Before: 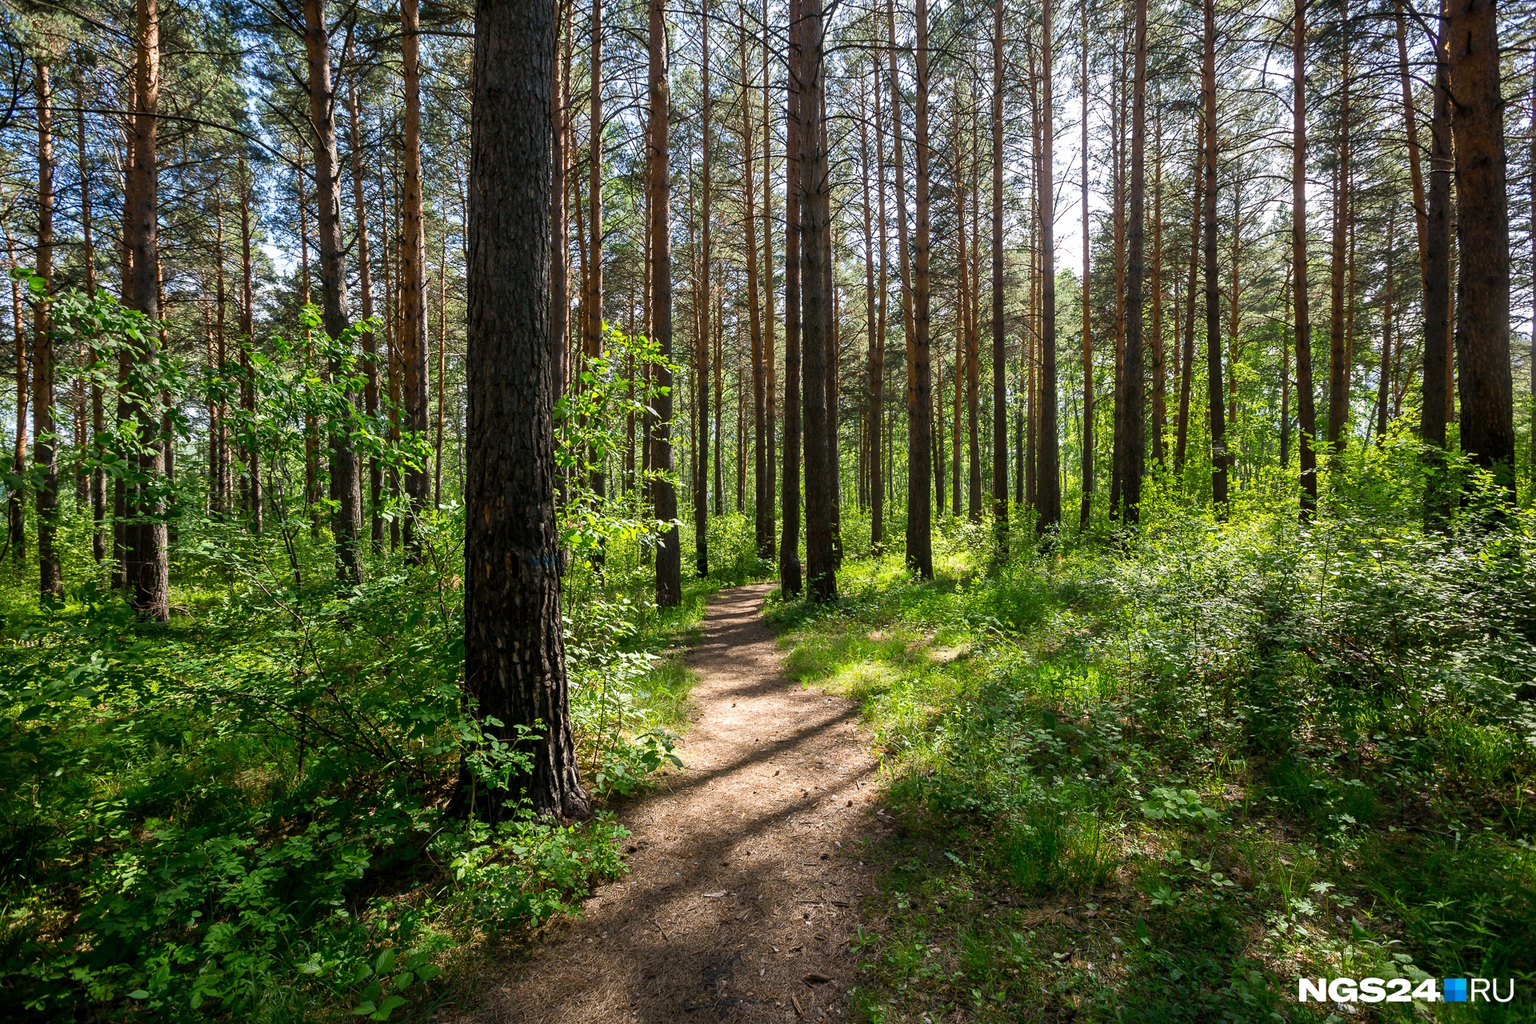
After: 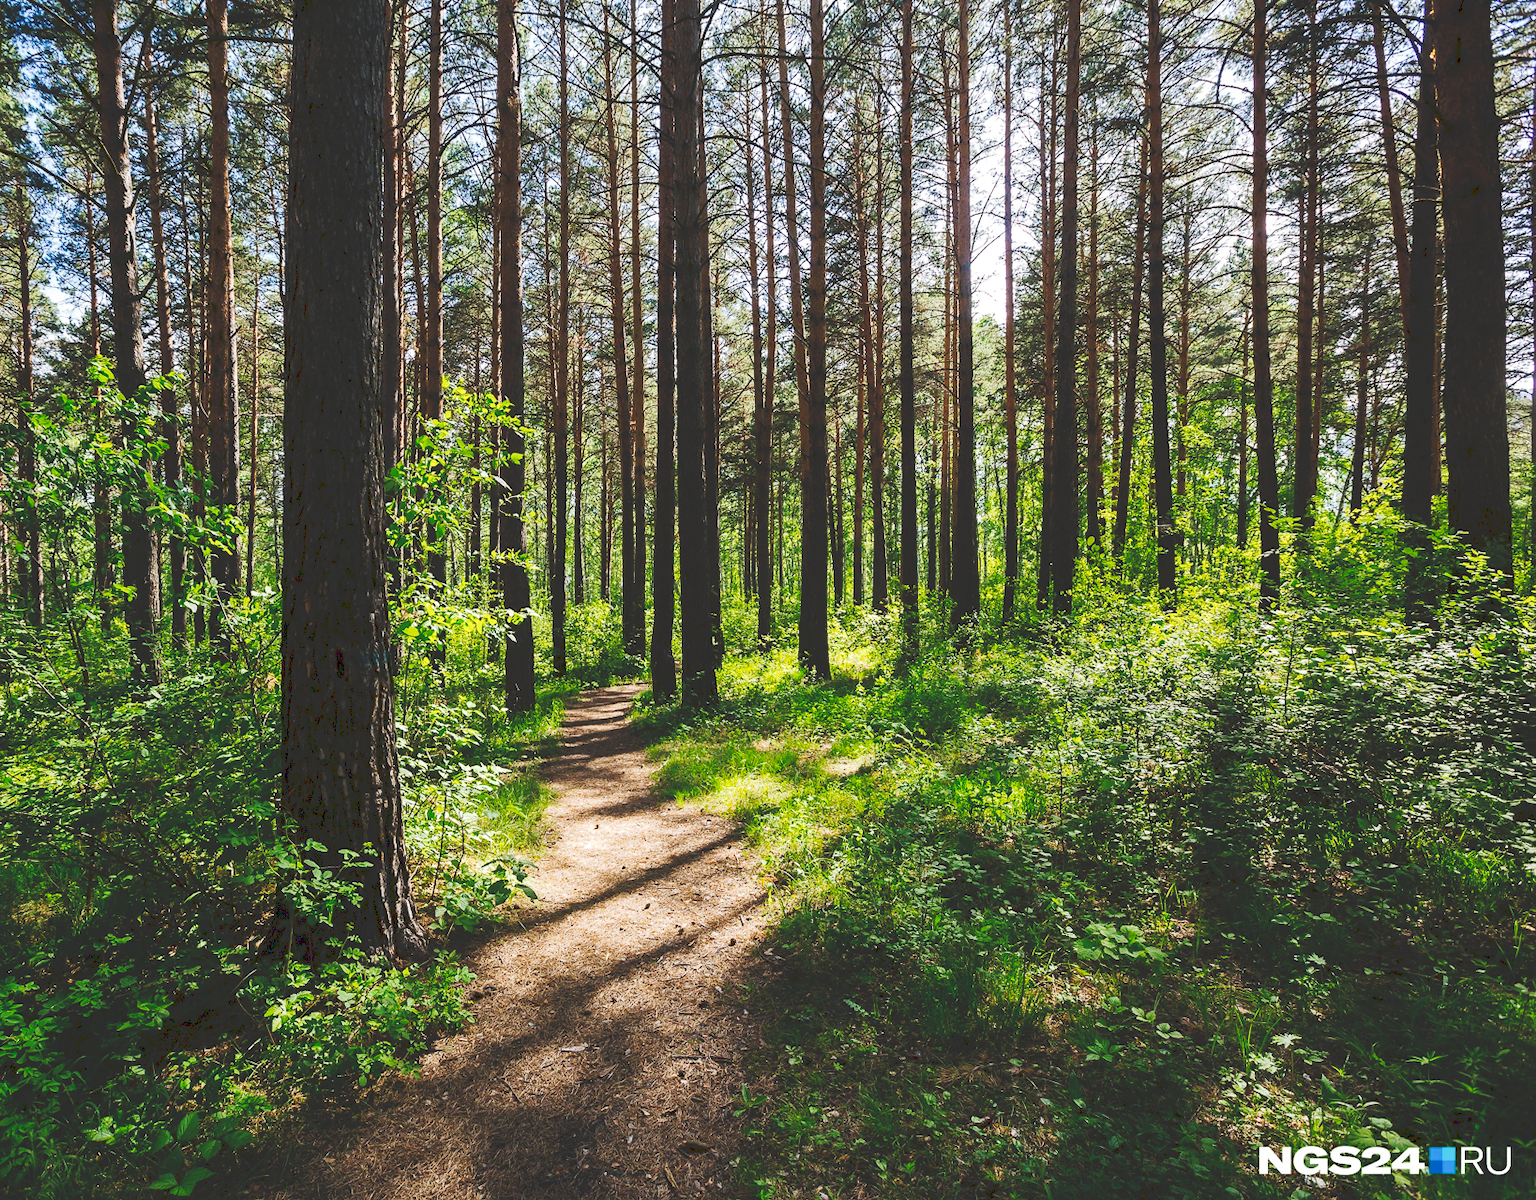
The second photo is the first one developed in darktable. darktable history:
haze removal: compatibility mode true, adaptive false
tone curve: curves: ch0 [(0, 0) (0.003, 0.174) (0.011, 0.178) (0.025, 0.182) (0.044, 0.185) (0.069, 0.191) (0.1, 0.194) (0.136, 0.199) (0.177, 0.219) (0.224, 0.246) (0.277, 0.284) (0.335, 0.35) (0.399, 0.43) (0.468, 0.539) (0.543, 0.637) (0.623, 0.711) (0.709, 0.799) (0.801, 0.865) (0.898, 0.914) (1, 1)], preserve colors none
crop and rotate: left 14.663%
